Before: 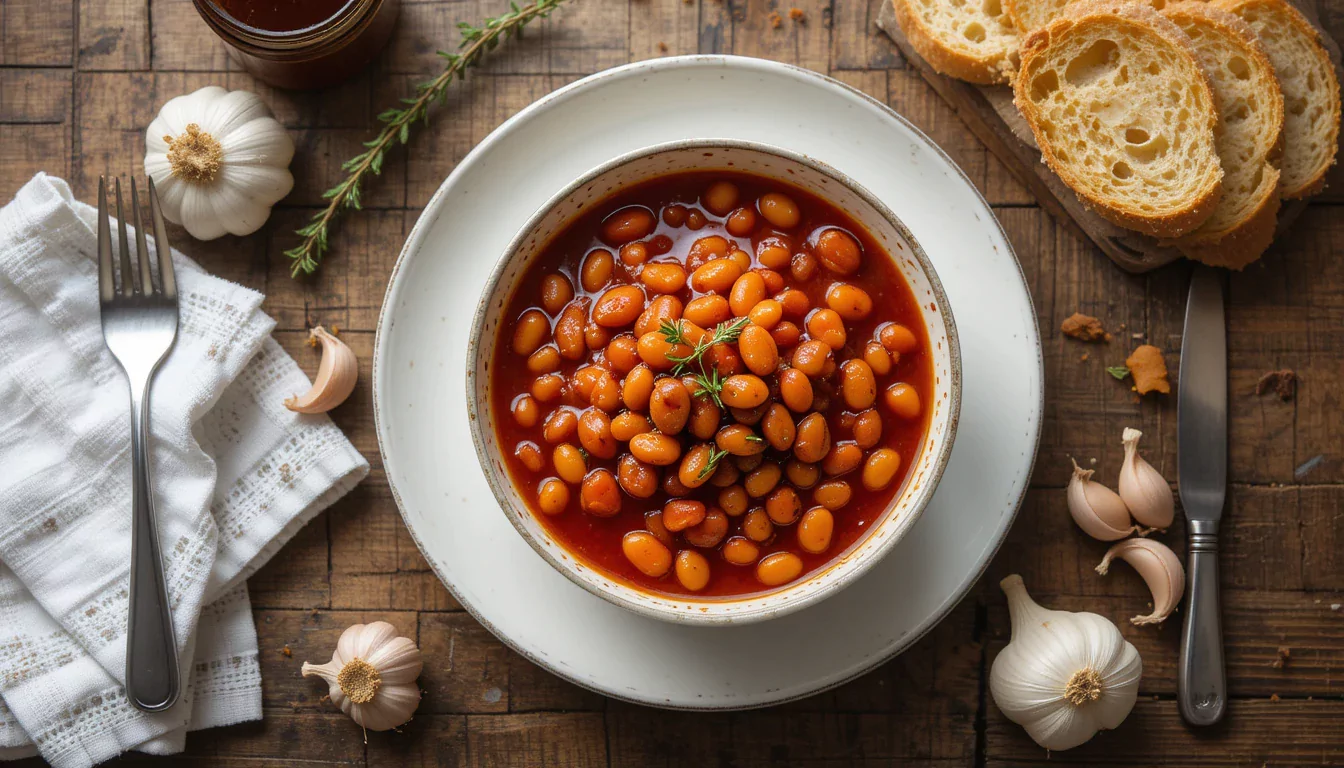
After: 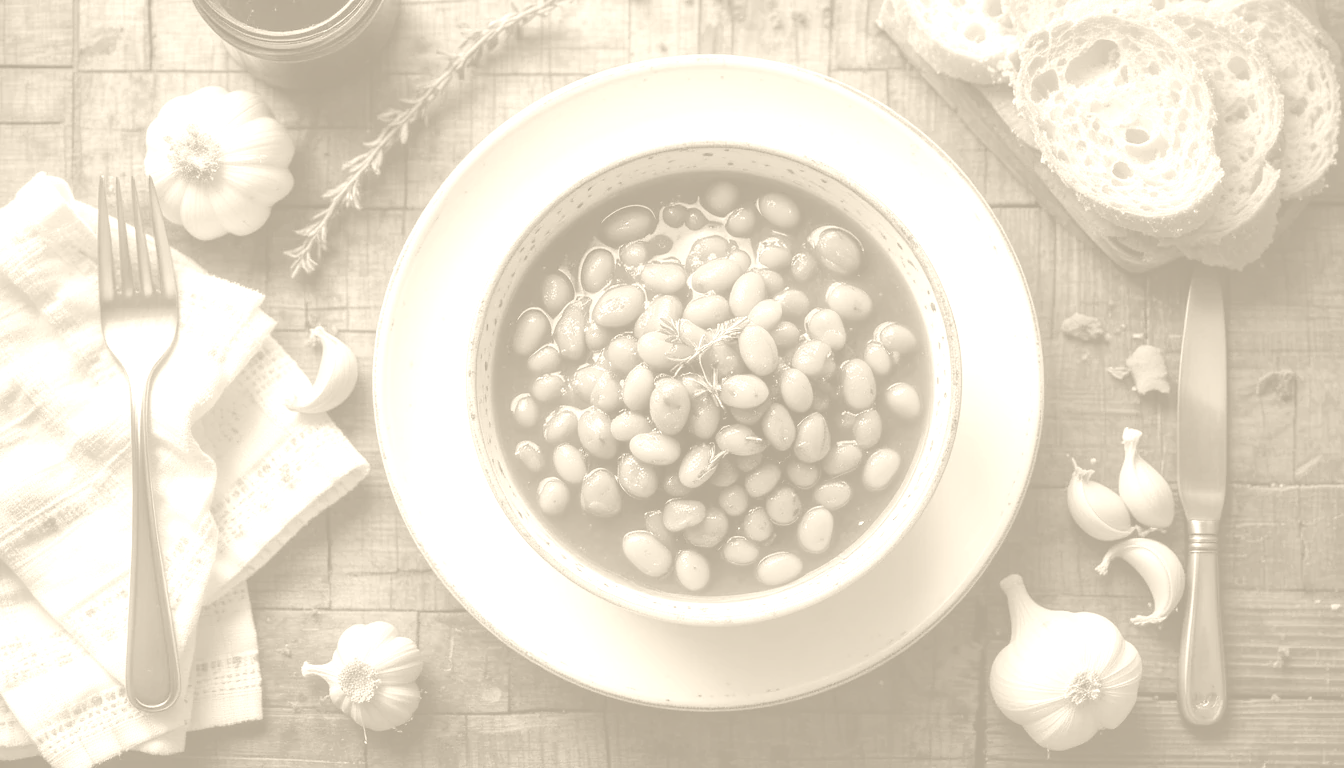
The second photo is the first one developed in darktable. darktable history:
white balance: red 0.871, blue 1.249
colorize: hue 36°, saturation 71%, lightness 80.79%
shadows and highlights: shadows 20.91, highlights -82.73, soften with gaussian
color contrast: green-magenta contrast 0.85, blue-yellow contrast 1.25, unbound 0
